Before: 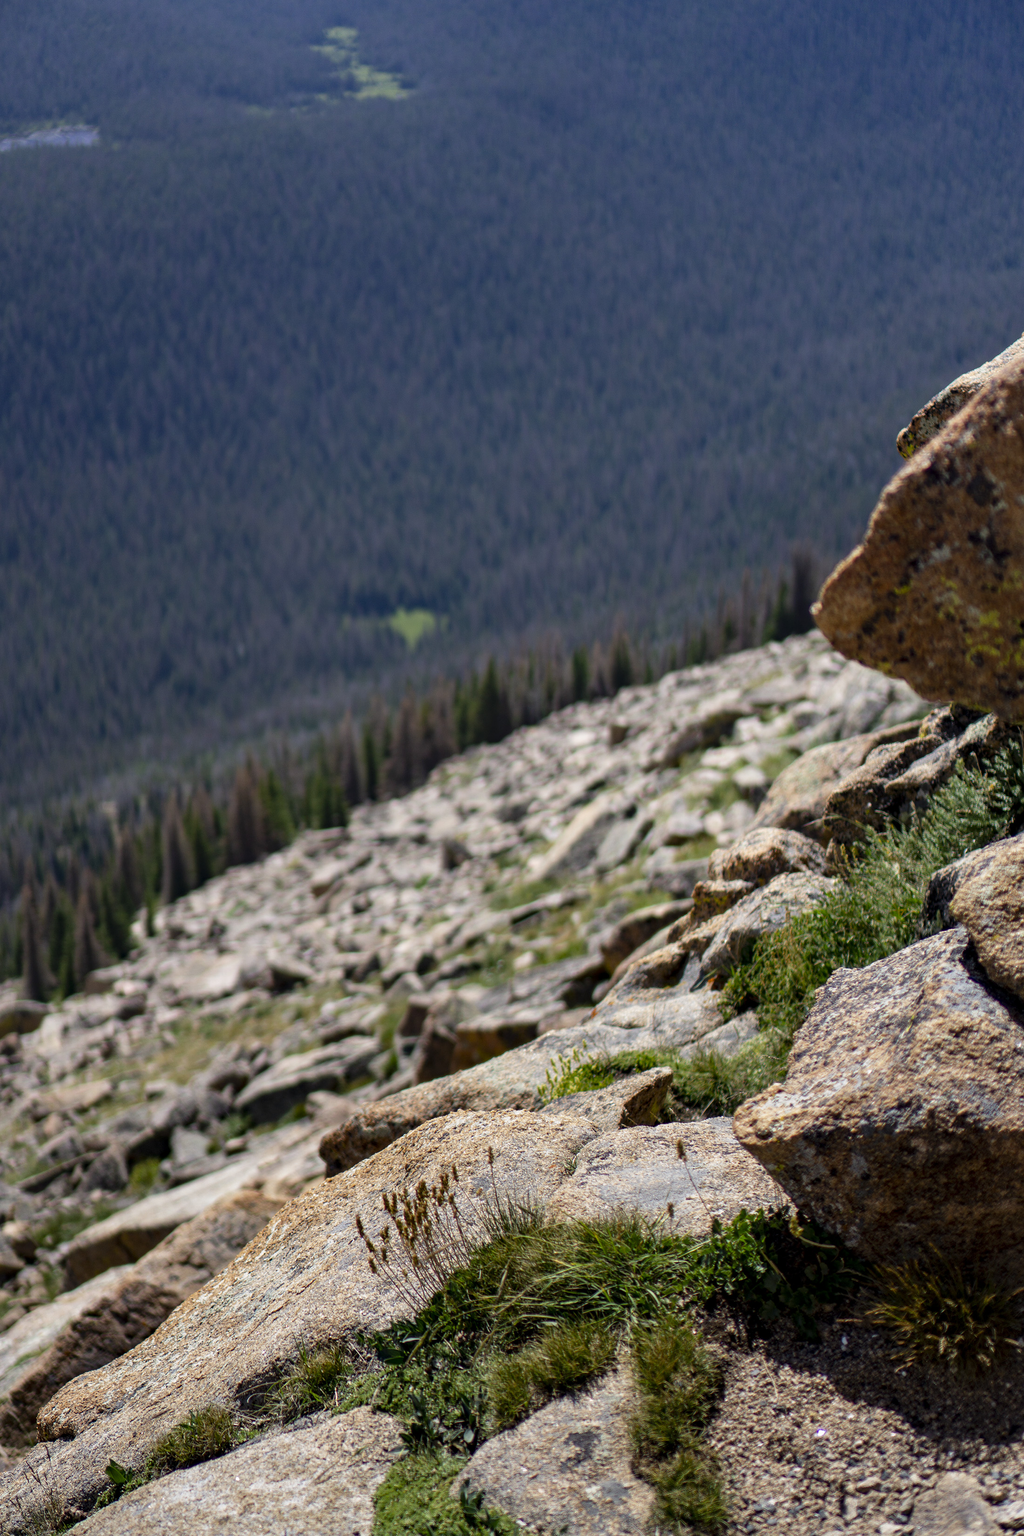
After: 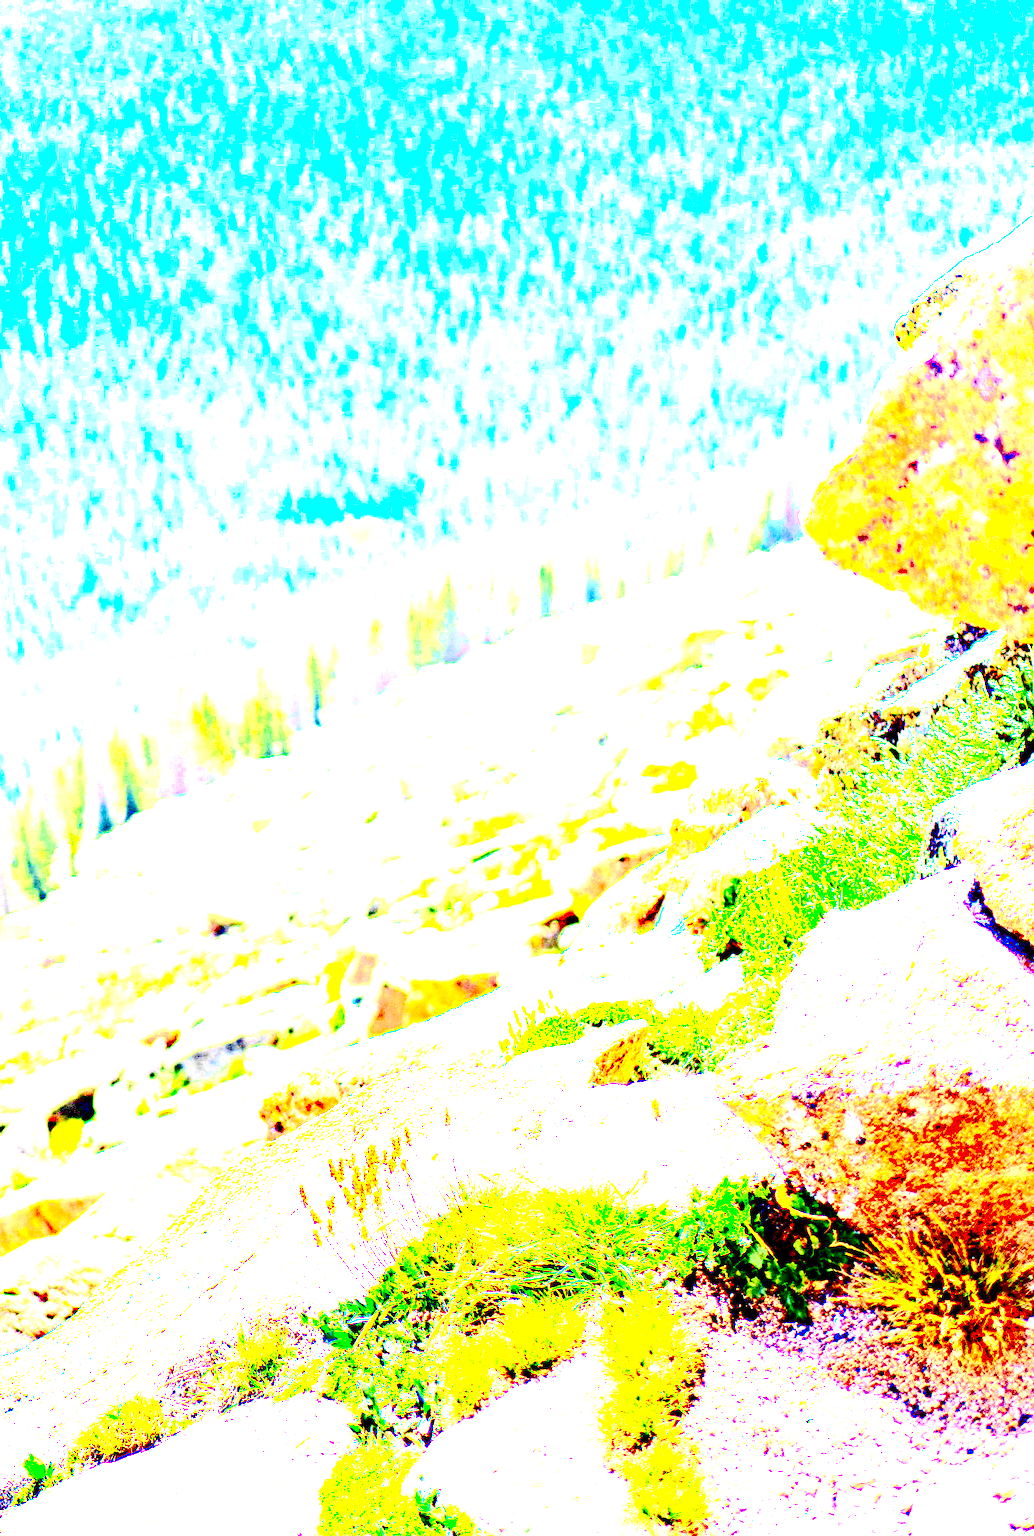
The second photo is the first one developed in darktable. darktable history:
crop and rotate: left 8.297%, top 9.229%
tone curve: curves: ch0 [(0, 0) (0.074, 0.04) (0.157, 0.1) (0.472, 0.515) (0.635, 0.731) (0.768, 0.878) (0.899, 0.969) (1, 1)]; ch1 [(0, 0) (0.08, 0.08) (0.3, 0.3) (0.5, 0.5) (0.539, 0.558) (0.586, 0.658) (0.69, 0.787) (0.92, 0.92) (1, 1)]; ch2 [(0, 0) (0.08, 0.08) (0.3, 0.3) (0.5, 0.5) (0.543, 0.597) (0.597, 0.679) (0.92, 0.92) (1, 1)], color space Lab, independent channels, preserve colors none
exposure: black level correction 0.001, exposure 1.837 EV, compensate exposure bias true, compensate highlight preservation false
tone equalizer: -8 EV -0.454 EV, -7 EV -0.404 EV, -6 EV -0.327 EV, -5 EV -0.22 EV, -3 EV 0.21 EV, -2 EV 0.319 EV, -1 EV 0.369 EV, +0 EV 0.404 EV
